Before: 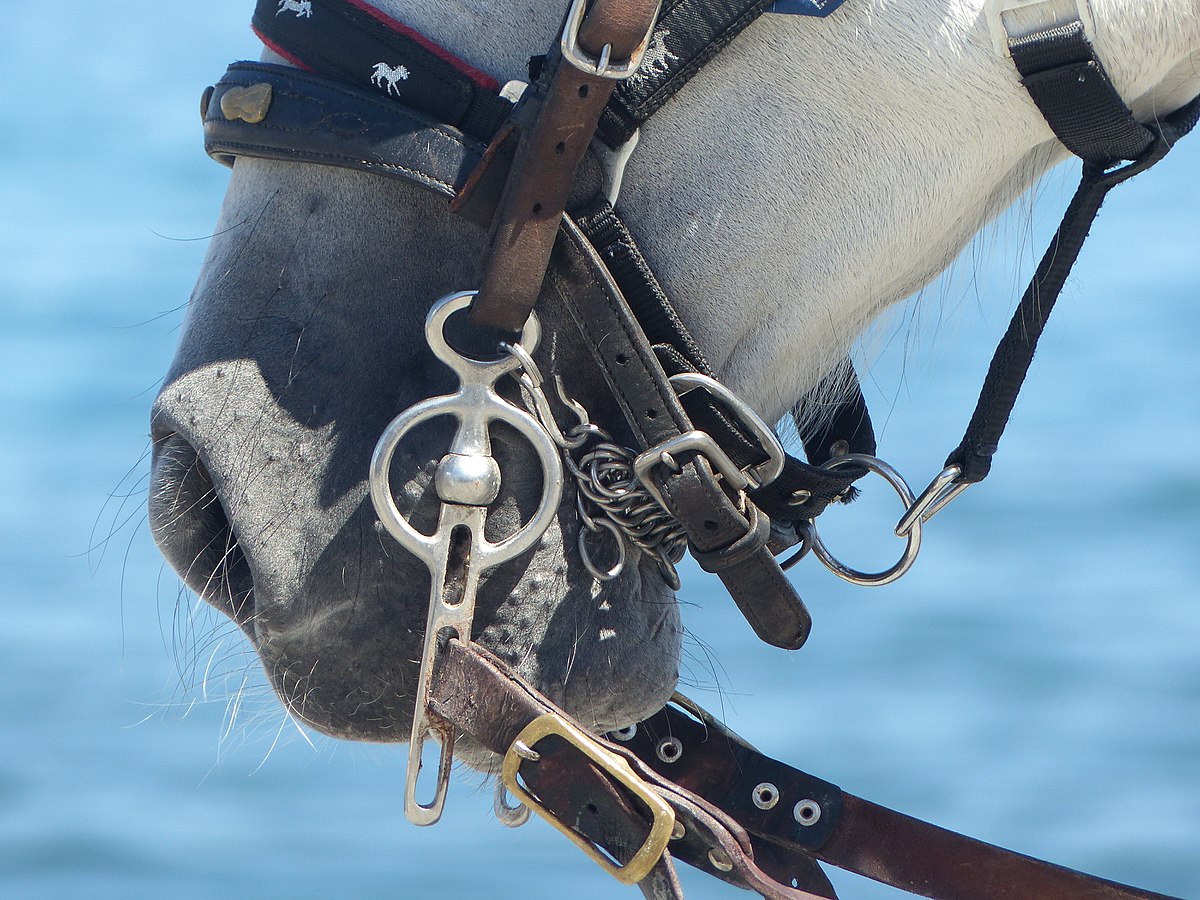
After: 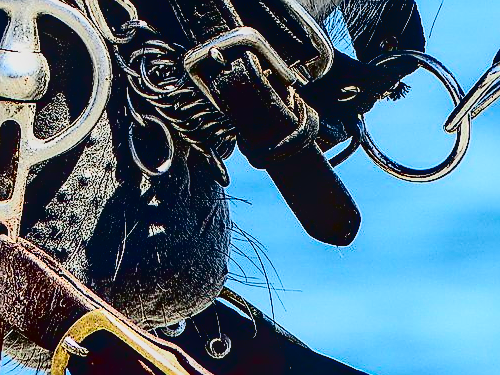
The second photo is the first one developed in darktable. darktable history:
crop: left 37.584%, top 44.953%, right 20.712%, bottom 13.377%
filmic rgb: black relative exposure -7.65 EV, white relative exposure 4.56 EV, threshold 2.97 EV, hardness 3.61, iterations of high-quality reconstruction 0, enable highlight reconstruction true
sharpen: radius 1.396, amount 1.251, threshold 0.769
local contrast: on, module defaults
contrast brightness saturation: contrast 0.76, brightness -0.997, saturation 0.989
exposure: black level correction 0, exposure 0.5 EV, compensate highlight preservation false
